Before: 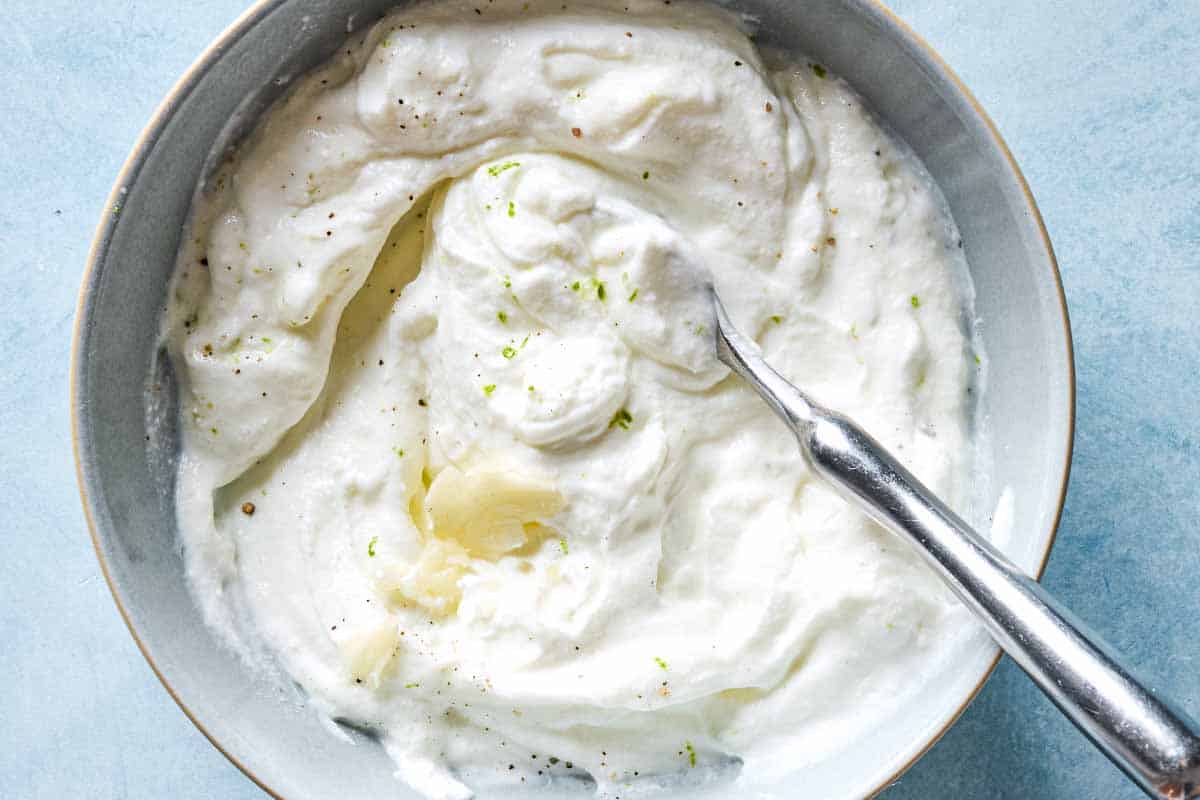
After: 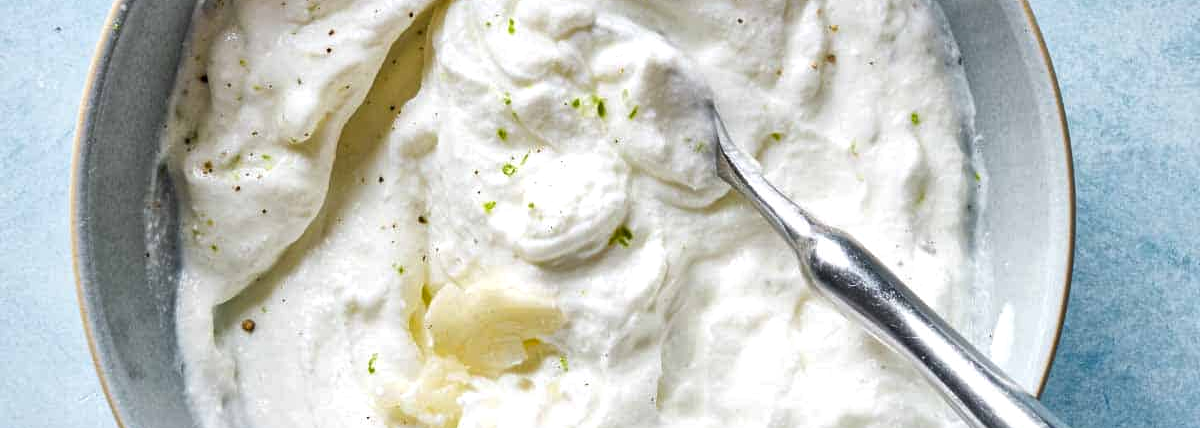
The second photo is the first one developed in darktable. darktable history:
shadows and highlights: shadows 20.55, highlights -20.99, soften with gaussian
local contrast: mode bilateral grid, contrast 20, coarseness 50, detail 130%, midtone range 0.2
crop and rotate: top 23.043%, bottom 23.437%
